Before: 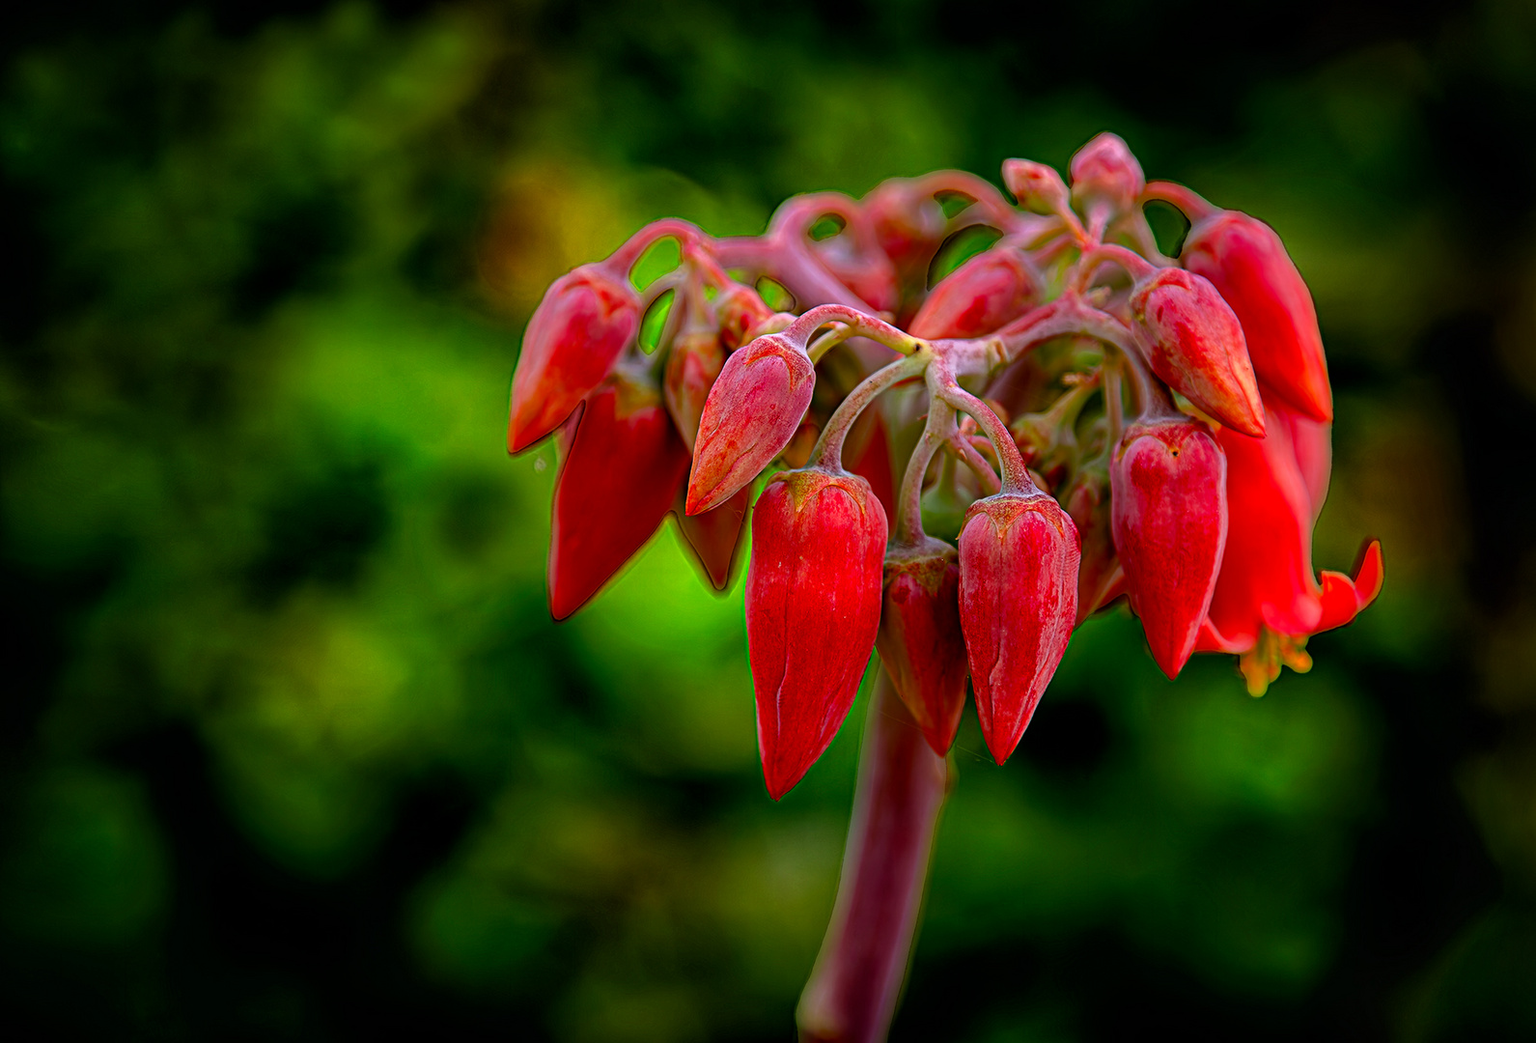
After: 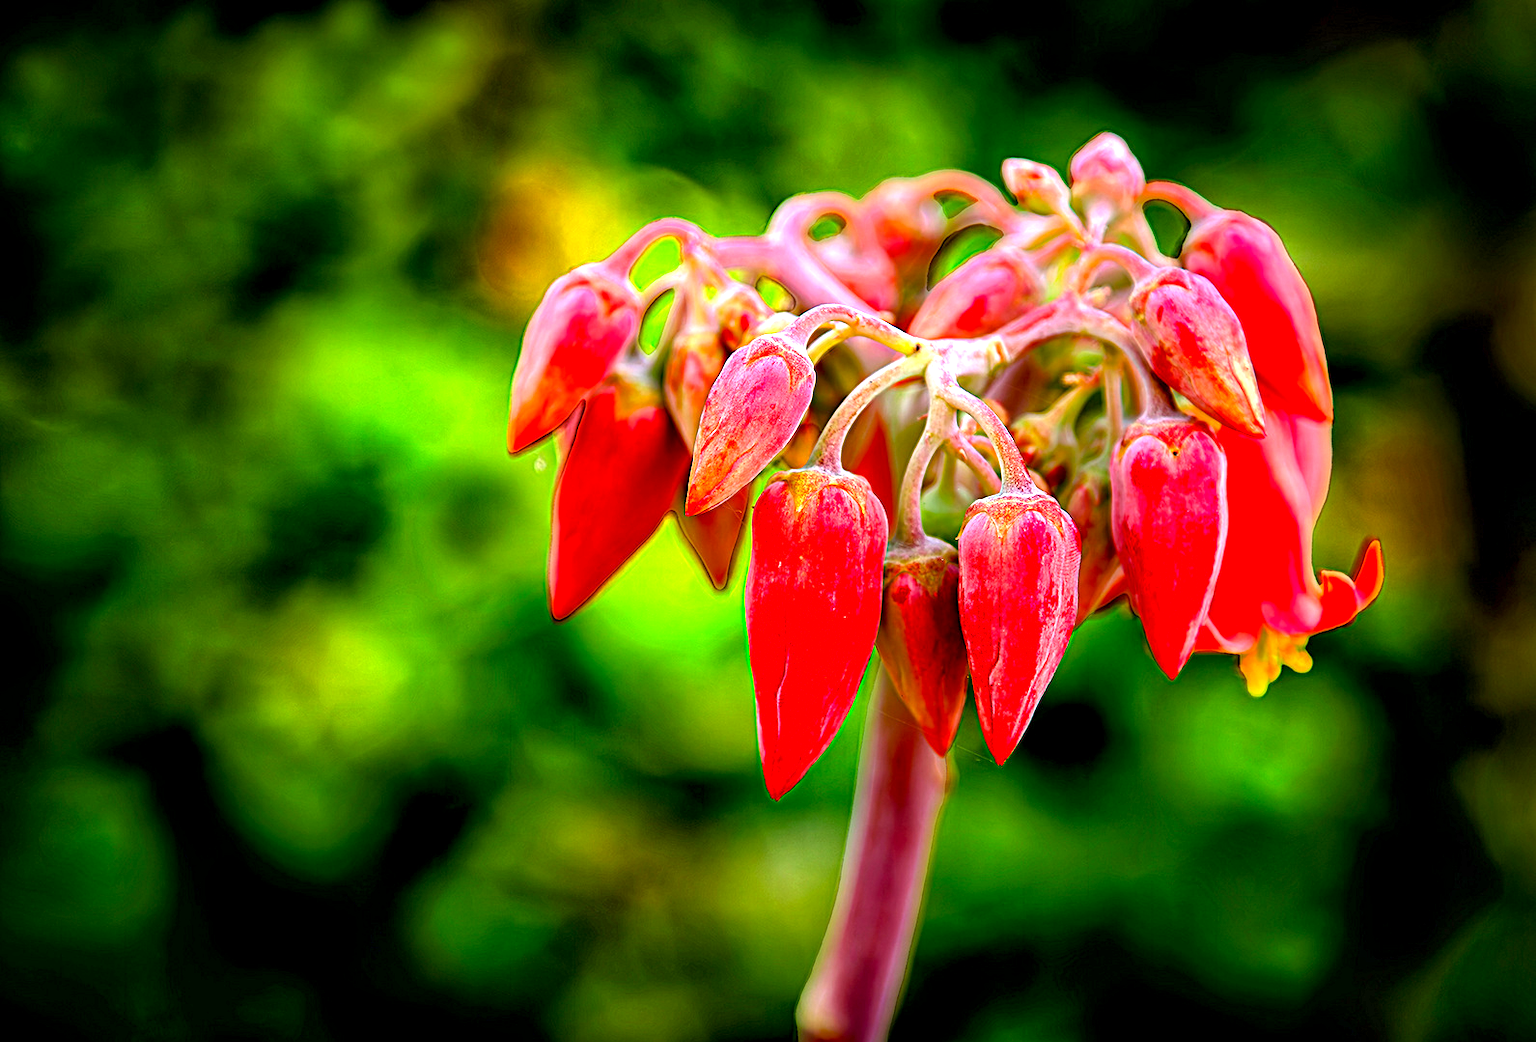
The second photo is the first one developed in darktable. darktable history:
exposure: black level correction 0.001, exposure 1.804 EV, compensate highlight preservation false
